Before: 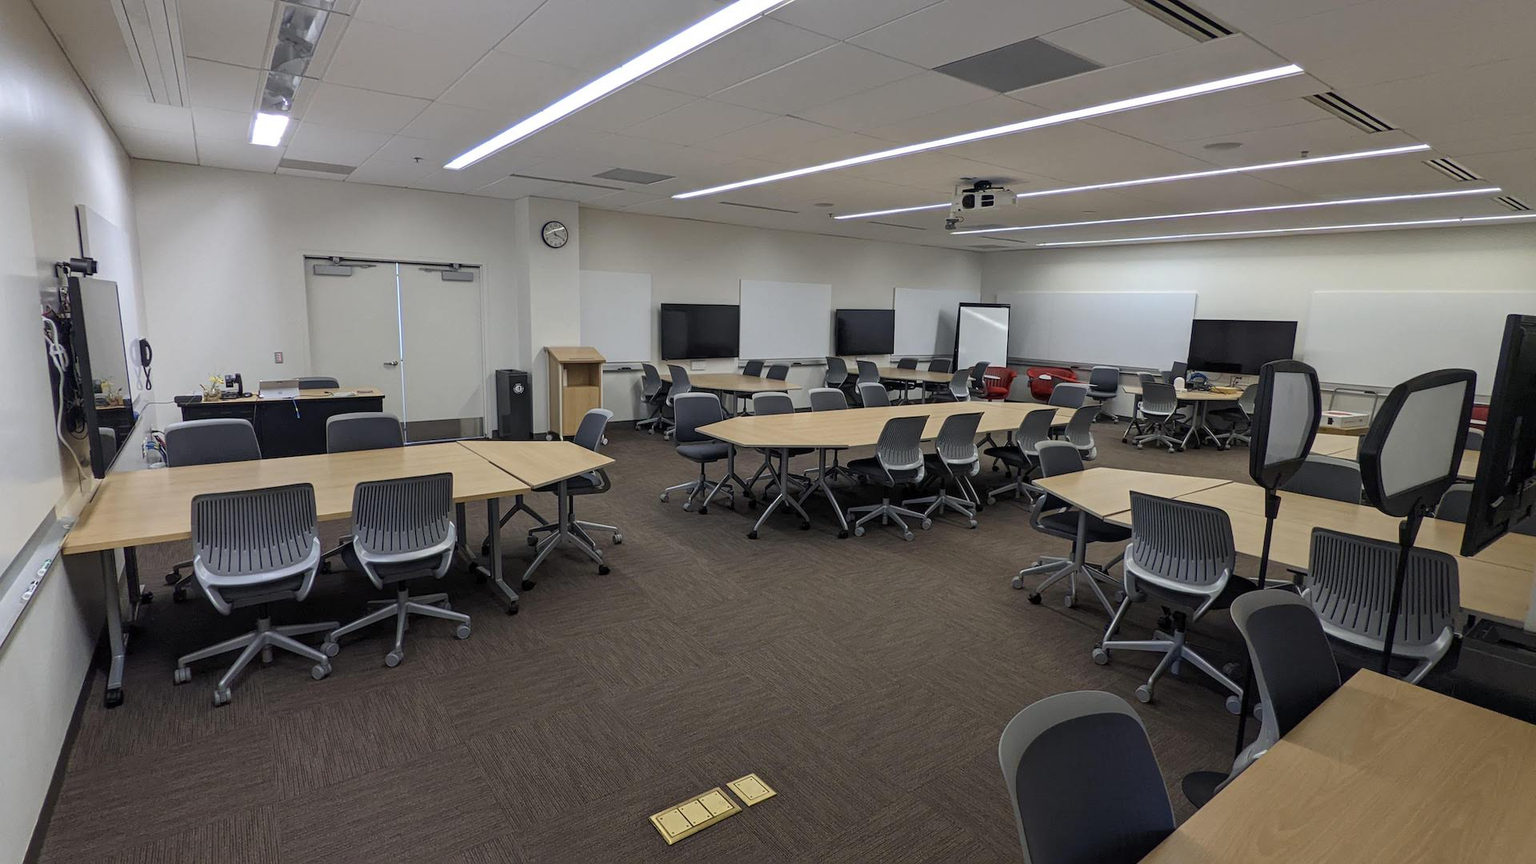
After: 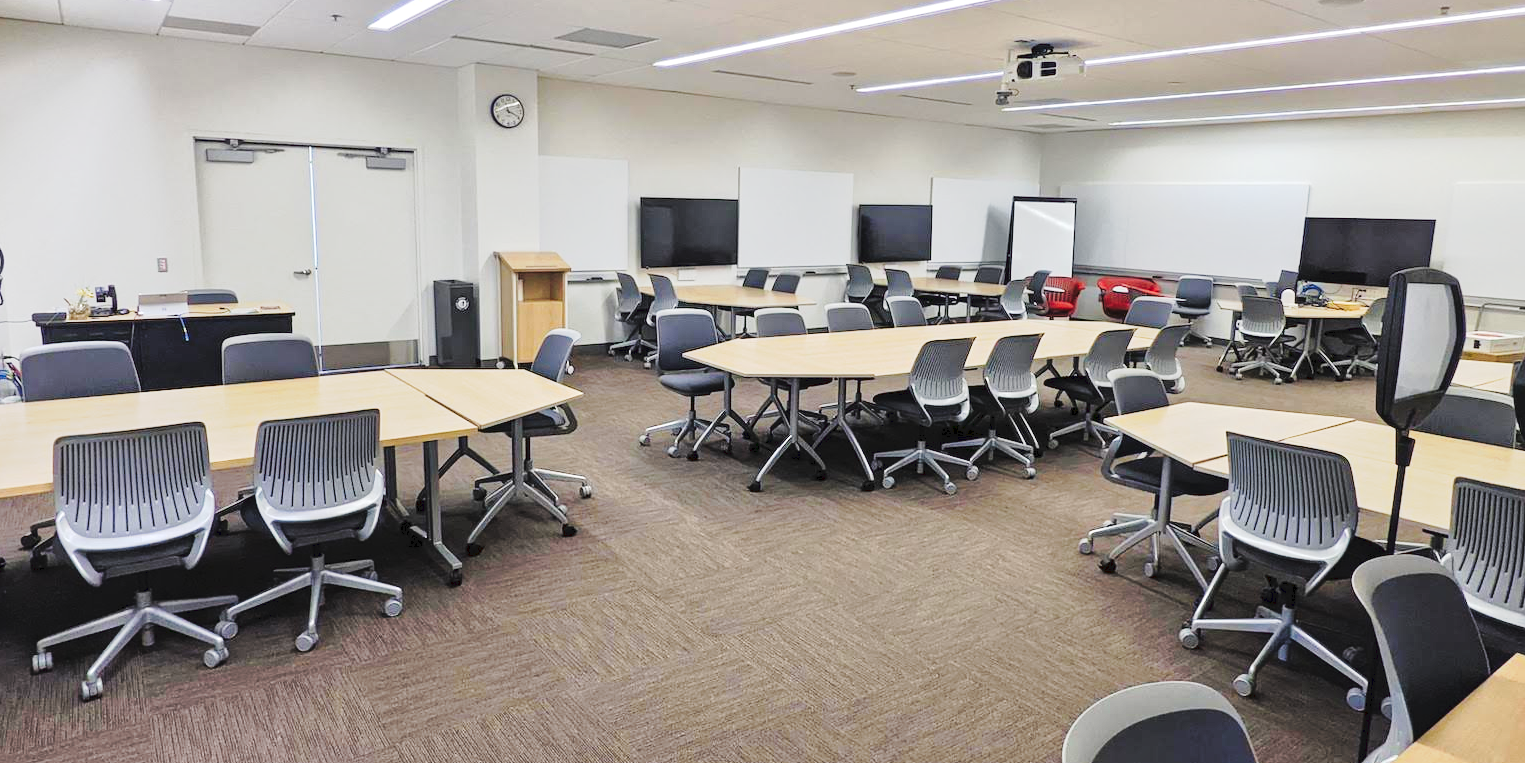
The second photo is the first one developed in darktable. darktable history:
tone equalizer: -7 EV 0.15 EV, -6 EV 0.6 EV, -5 EV 1.15 EV, -4 EV 1.33 EV, -3 EV 1.15 EV, -2 EV 0.6 EV, -1 EV 0.15 EV, mask exposure compensation -0.5 EV
crop: left 9.712%, top 16.928%, right 10.845%, bottom 12.332%
tone curve: curves: ch0 [(0, 0) (0.003, 0.045) (0.011, 0.054) (0.025, 0.069) (0.044, 0.083) (0.069, 0.101) (0.1, 0.119) (0.136, 0.146) (0.177, 0.177) (0.224, 0.221) (0.277, 0.277) (0.335, 0.362) (0.399, 0.452) (0.468, 0.571) (0.543, 0.666) (0.623, 0.758) (0.709, 0.853) (0.801, 0.896) (0.898, 0.945) (1, 1)], preserve colors none
